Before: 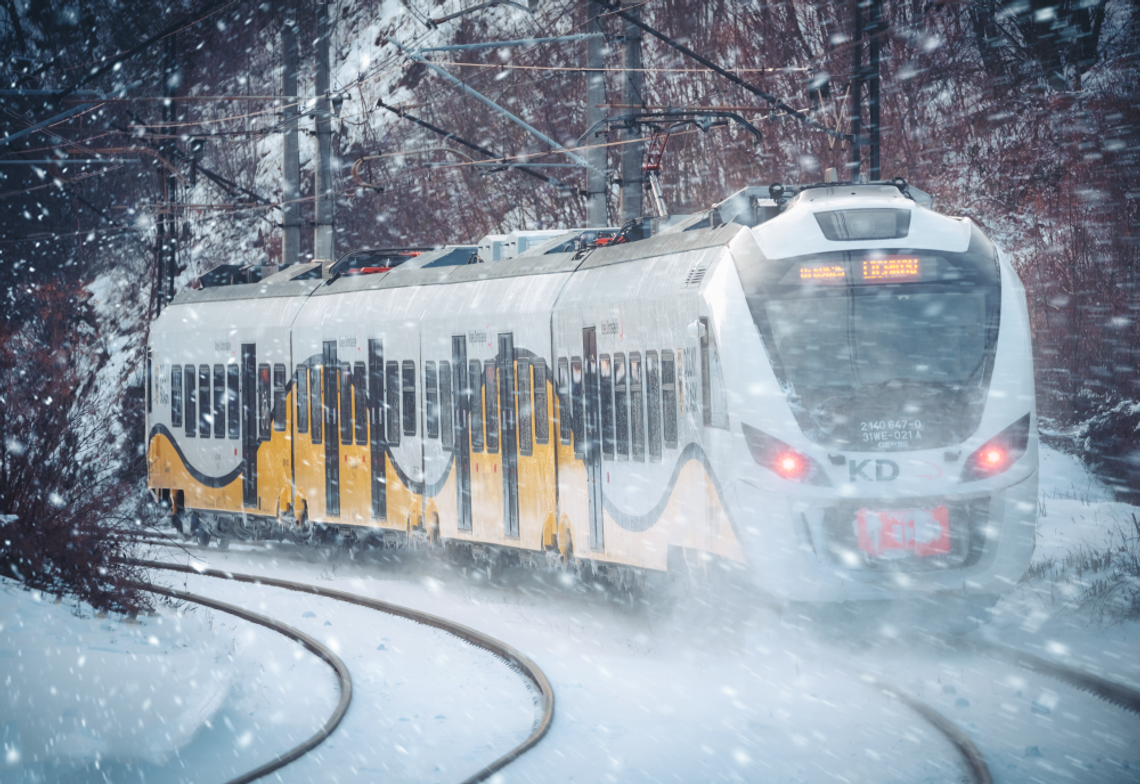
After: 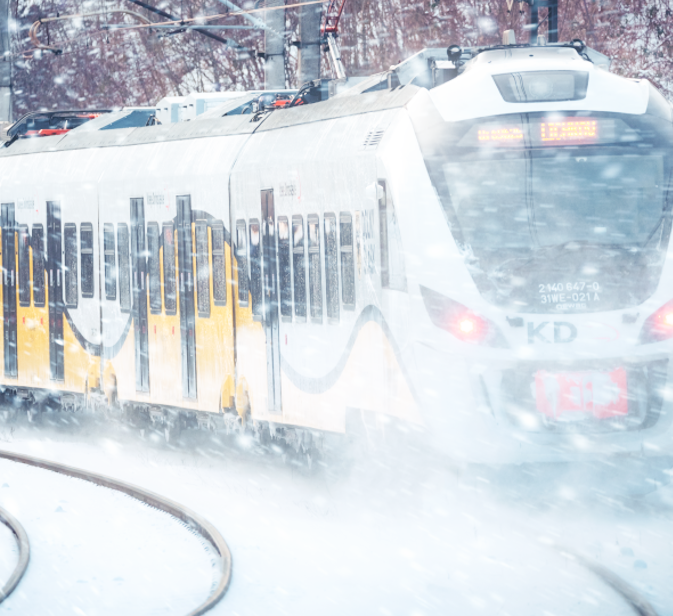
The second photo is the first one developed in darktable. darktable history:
crop and rotate: left 28.256%, top 17.734%, right 12.656%, bottom 3.573%
base curve: curves: ch0 [(0, 0) (0.008, 0.007) (0.022, 0.029) (0.048, 0.089) (0.092, 0.197) (0.191, 0.399) (0.275, 0.534) (0.357, 0.65) (0.477, 0.78) (0.542, 0.833) (0.799, 0.973) (1, 1)], preserve colors none
